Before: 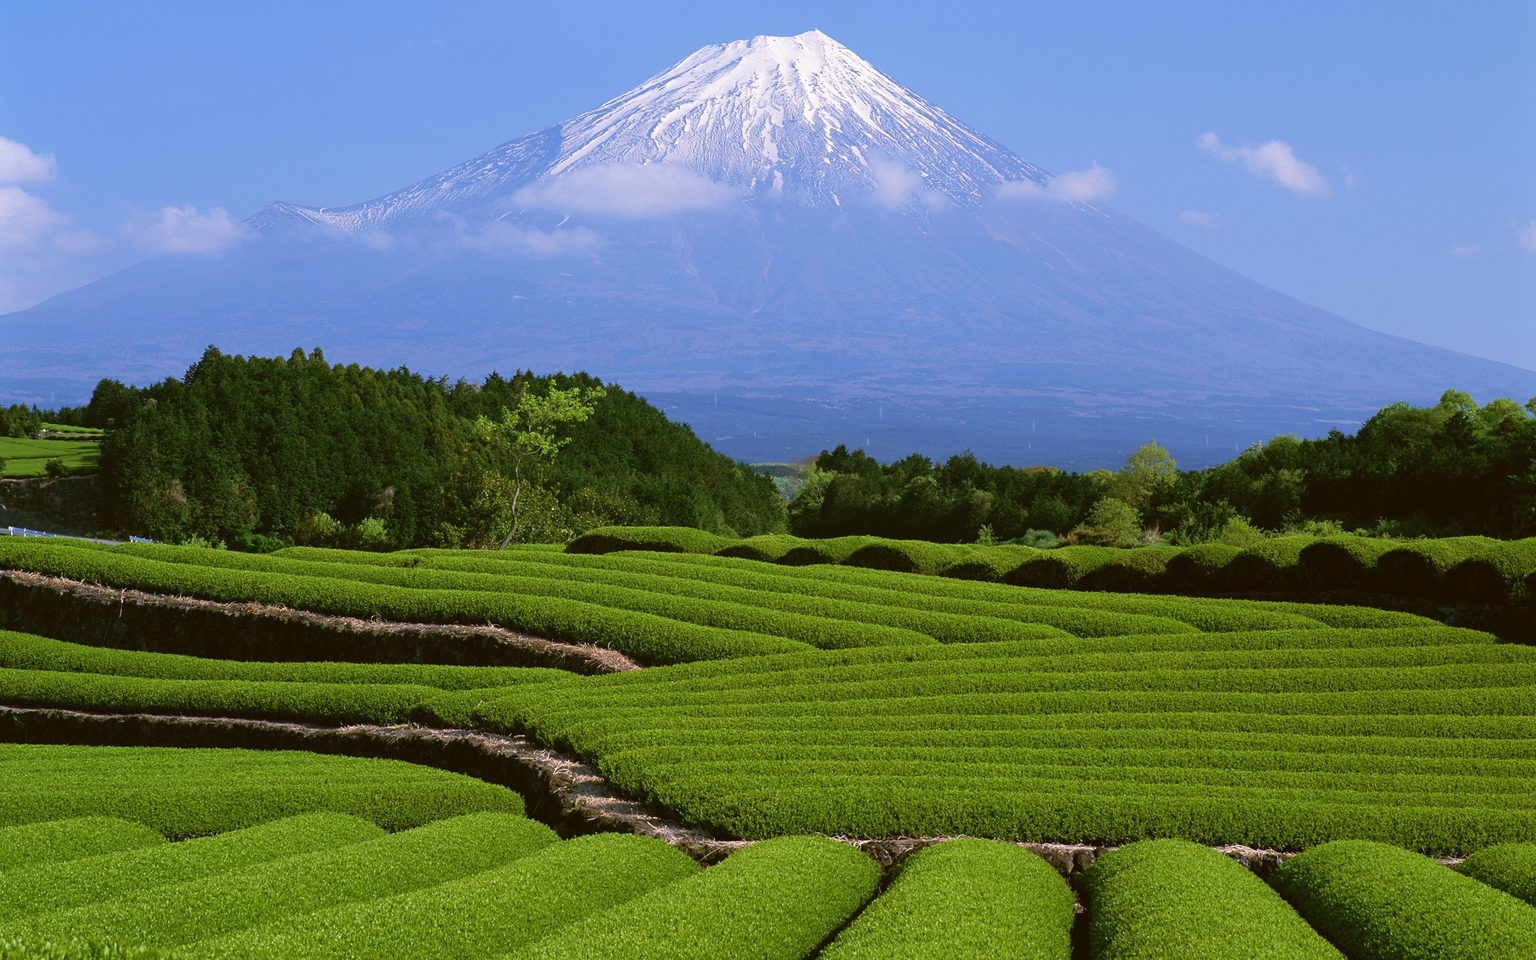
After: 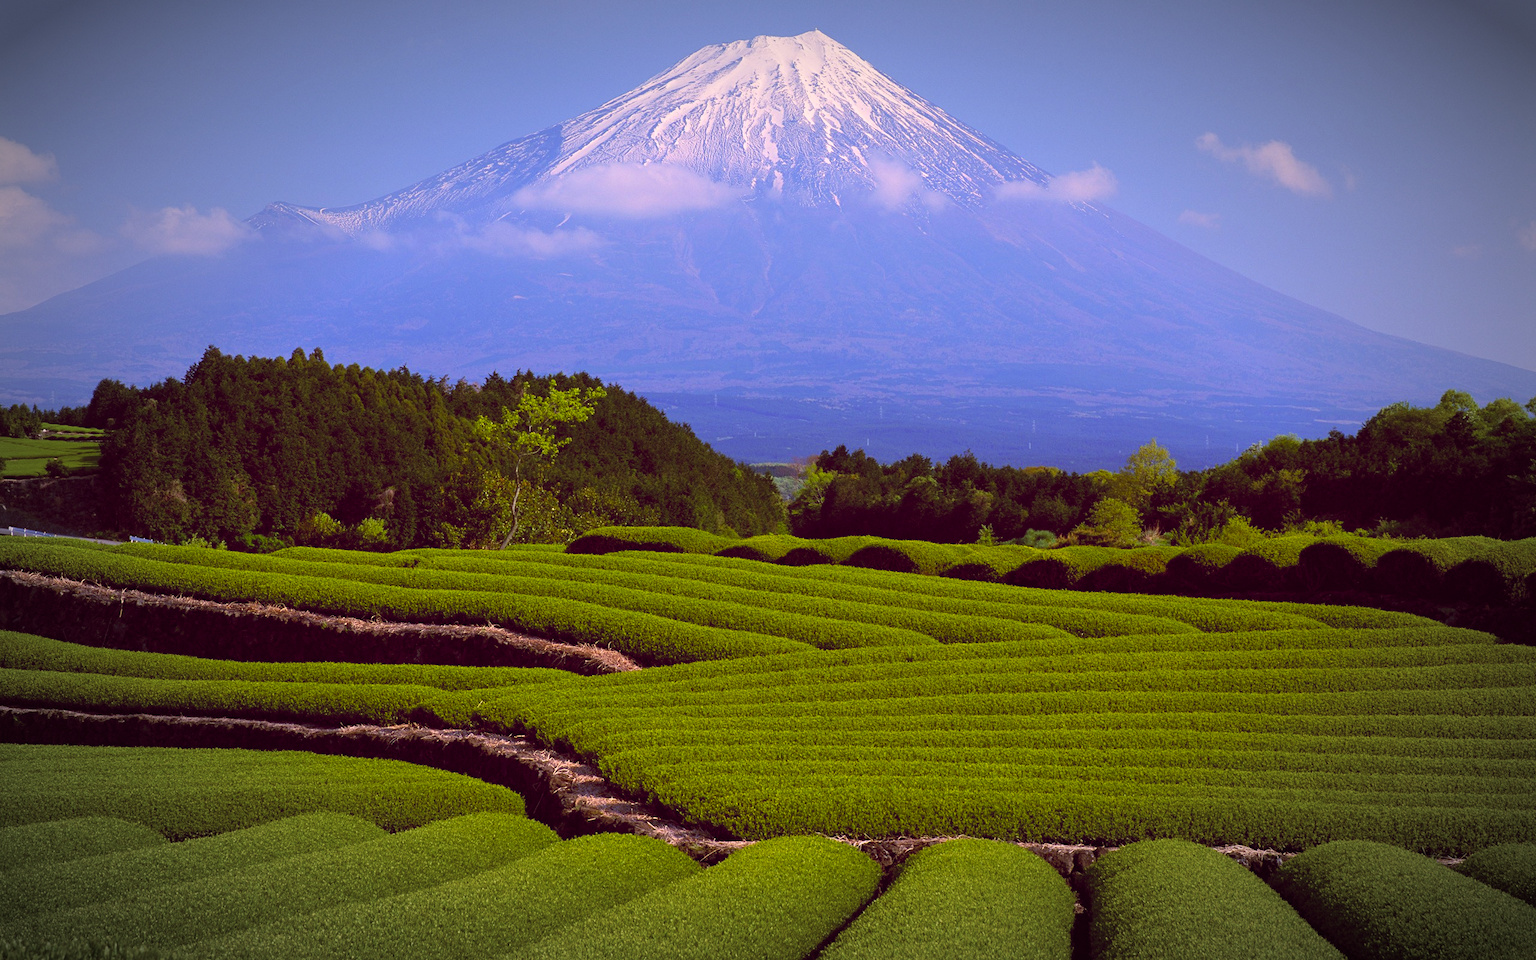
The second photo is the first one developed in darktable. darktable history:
color balance rgb: shadows lift › chroma 6.43%, shadows lift › hue 305.74°, highlights gain › chroma 2.43%, highlights gain › hue 35.74°, global offset › chroma 0.28%, global offset › hue 320.29°, linear chroma grading › global chroma 5.5%, perceptual saturation grading › global saturation 30%, contrast 5.15%
vignetting: fall-off start 67.5%, fall-off radius 67.23%, brightness -0.813, automatic ratio true
